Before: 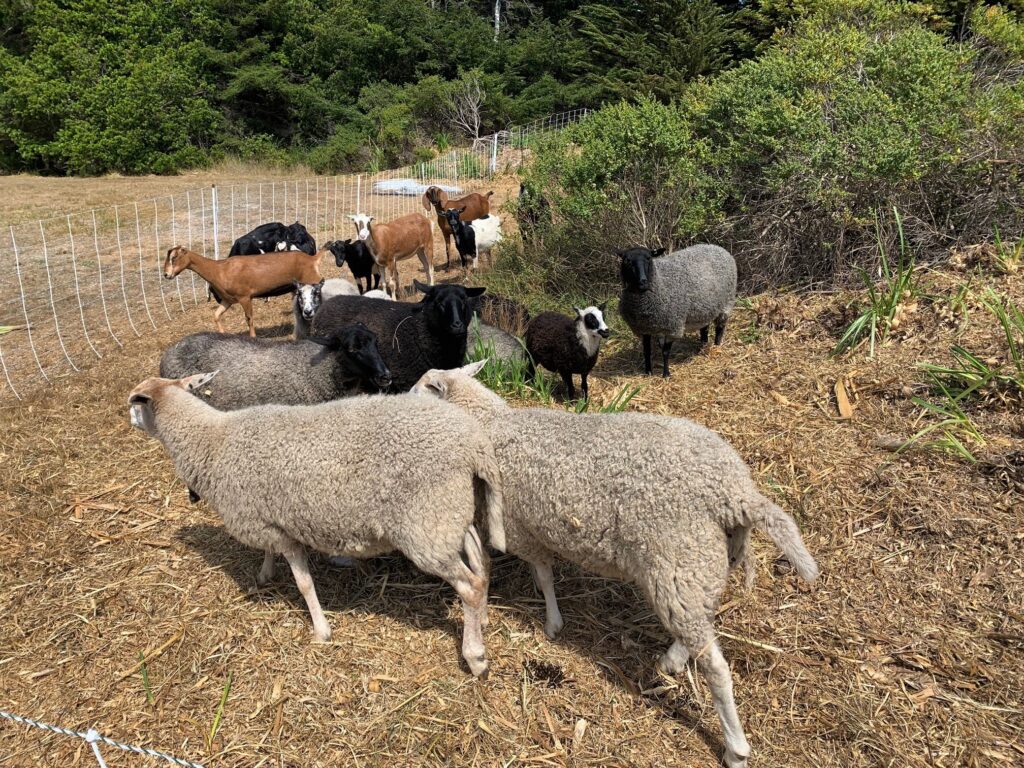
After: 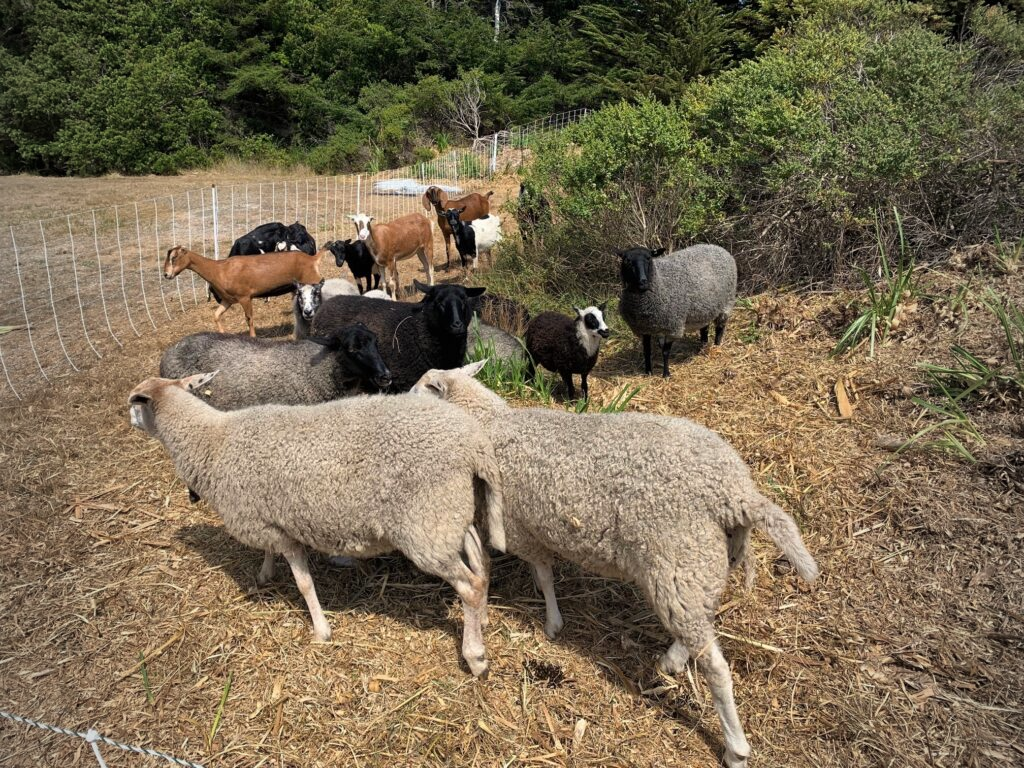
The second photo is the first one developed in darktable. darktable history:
vignetting: fall-off start 97%, fall-off radius 100%, width/height ratio 0.609, unbound false
white balance: red 1.009, blue 0.985
